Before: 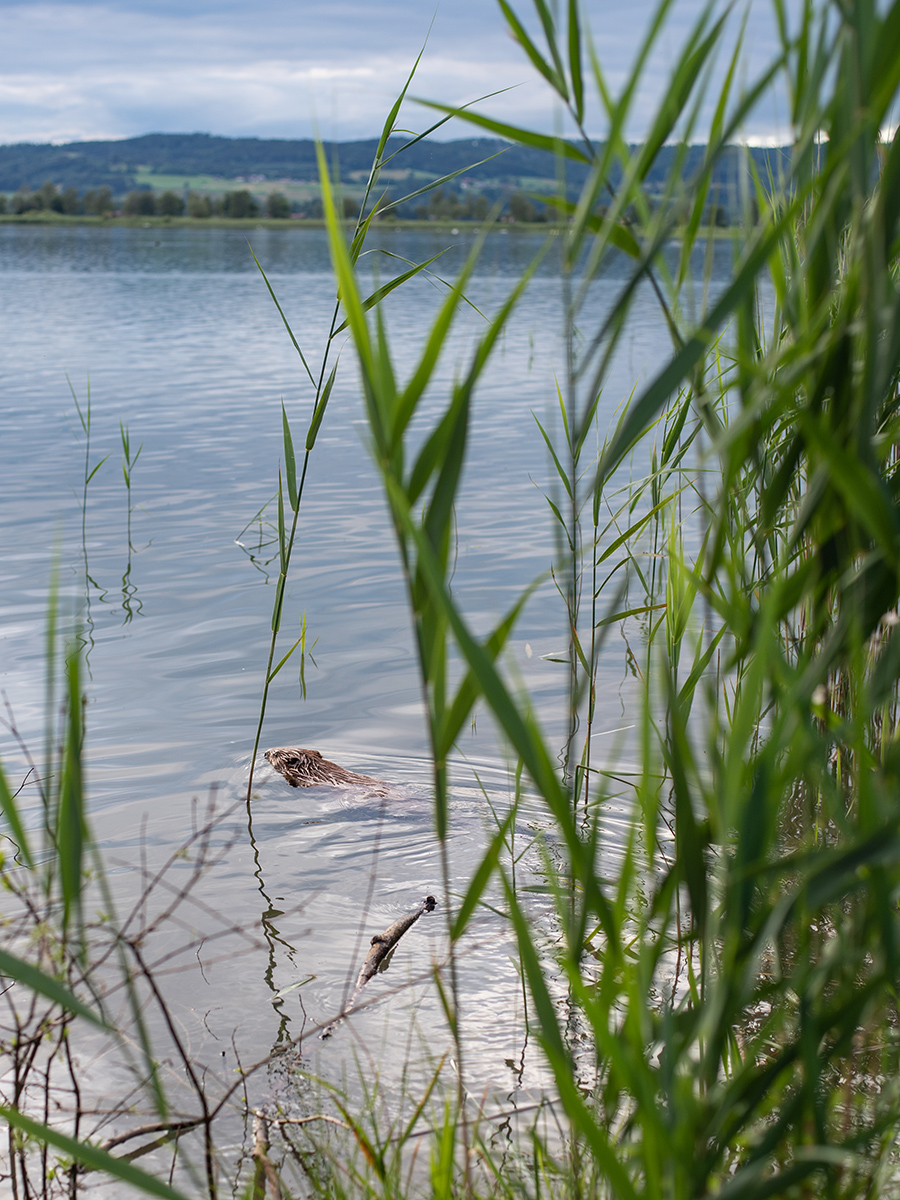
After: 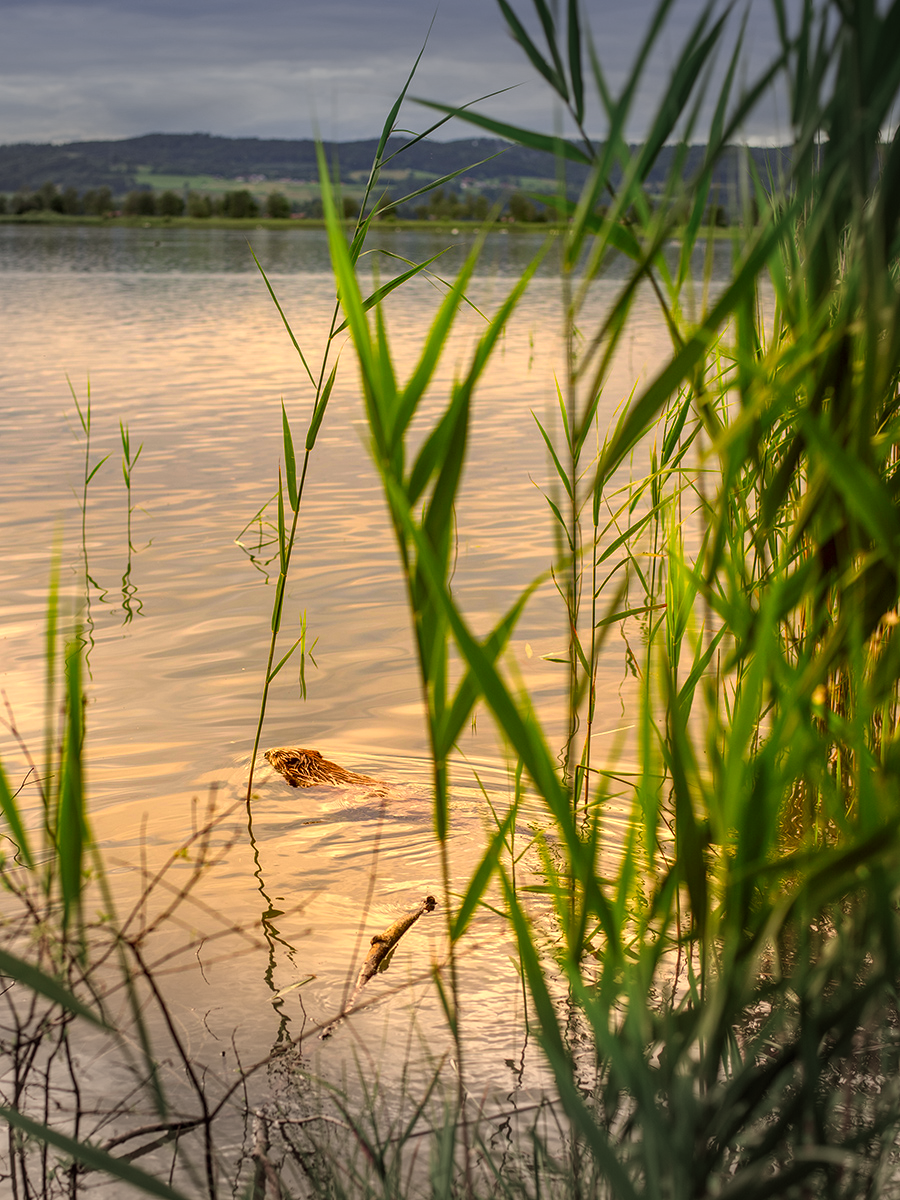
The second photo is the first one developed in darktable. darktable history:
color correction: highlights a* 10.44, highlights b* 30.04, shadows a* 2.73, shadows b* 17.51, saturation 1.72
vignetting: fall-off start 79.43%, saturation -0.649, width/height ratio 1.327, unbound false
graduated density: density 2.02 EV, hardness 44%, rotation 0.374°, offset 8.21, hue 208.8°, saturation 97%
exposure: exposure 0.3 EV, compensate highlight preservation false
local contrast: detail 130%
